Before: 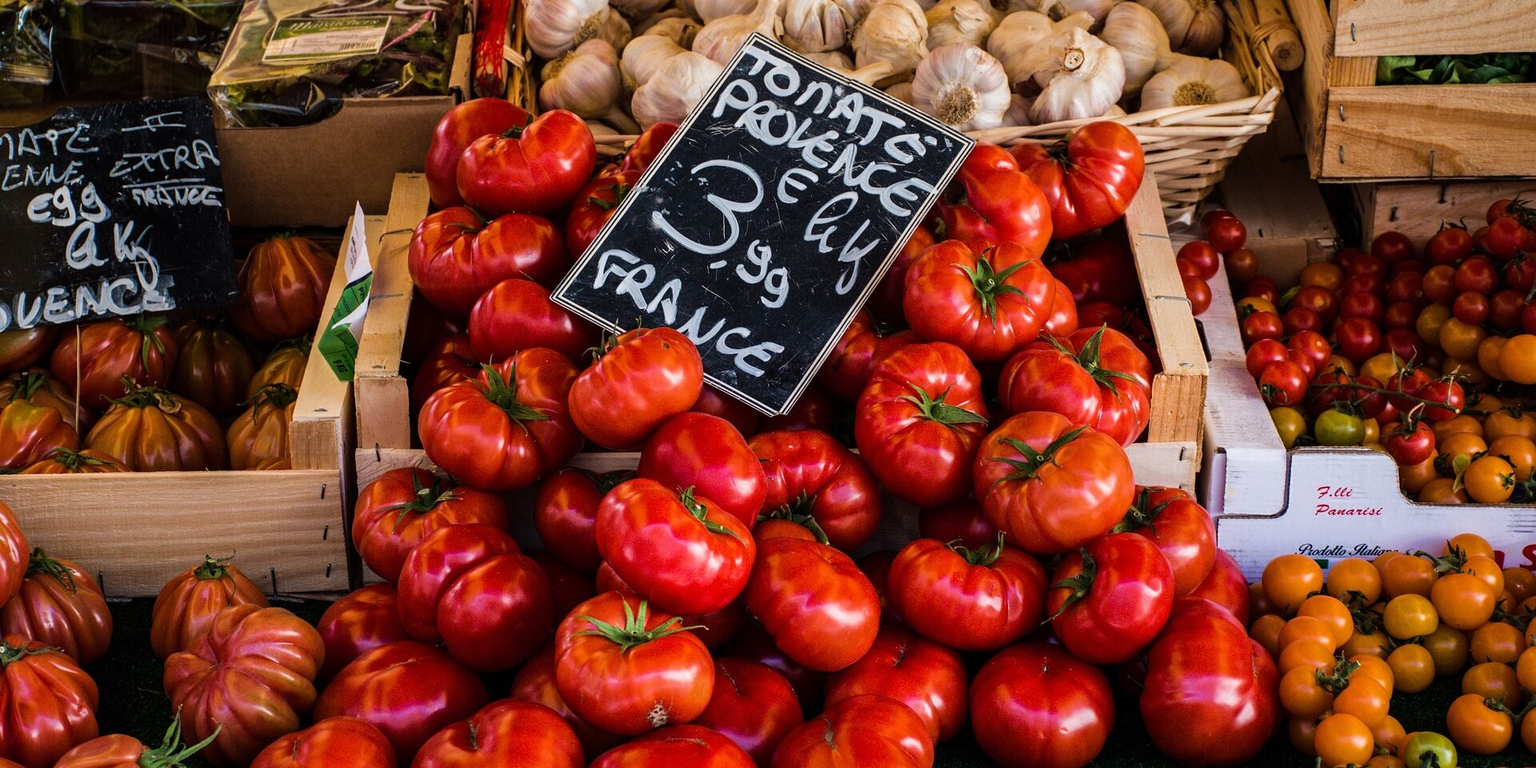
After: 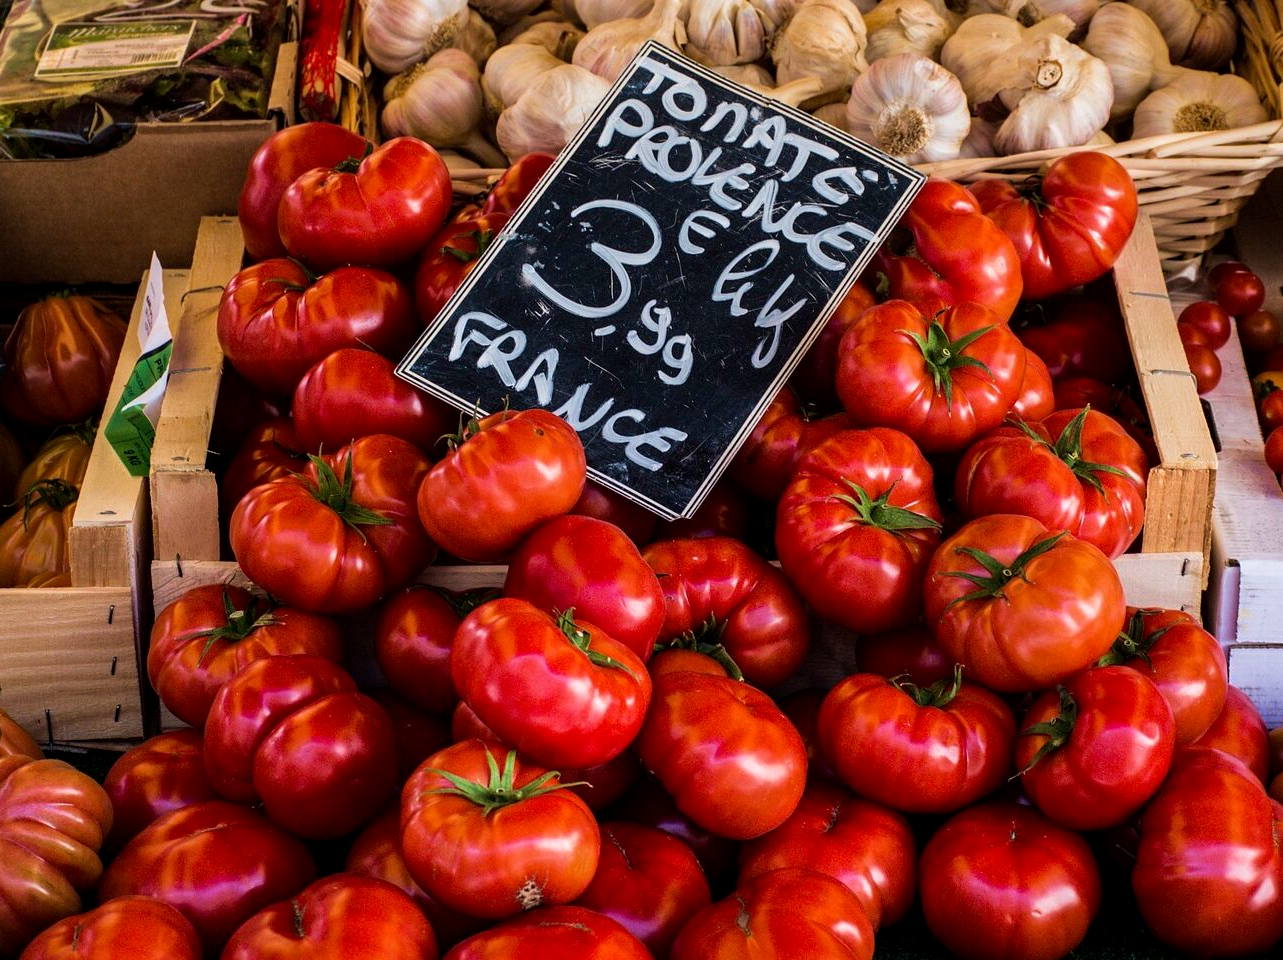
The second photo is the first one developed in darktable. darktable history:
crop and rotate: left 15.269%, right 17.905%
exposure: black level correction 0.002, compensate highlight preservation false
velvia: on, module defaults
